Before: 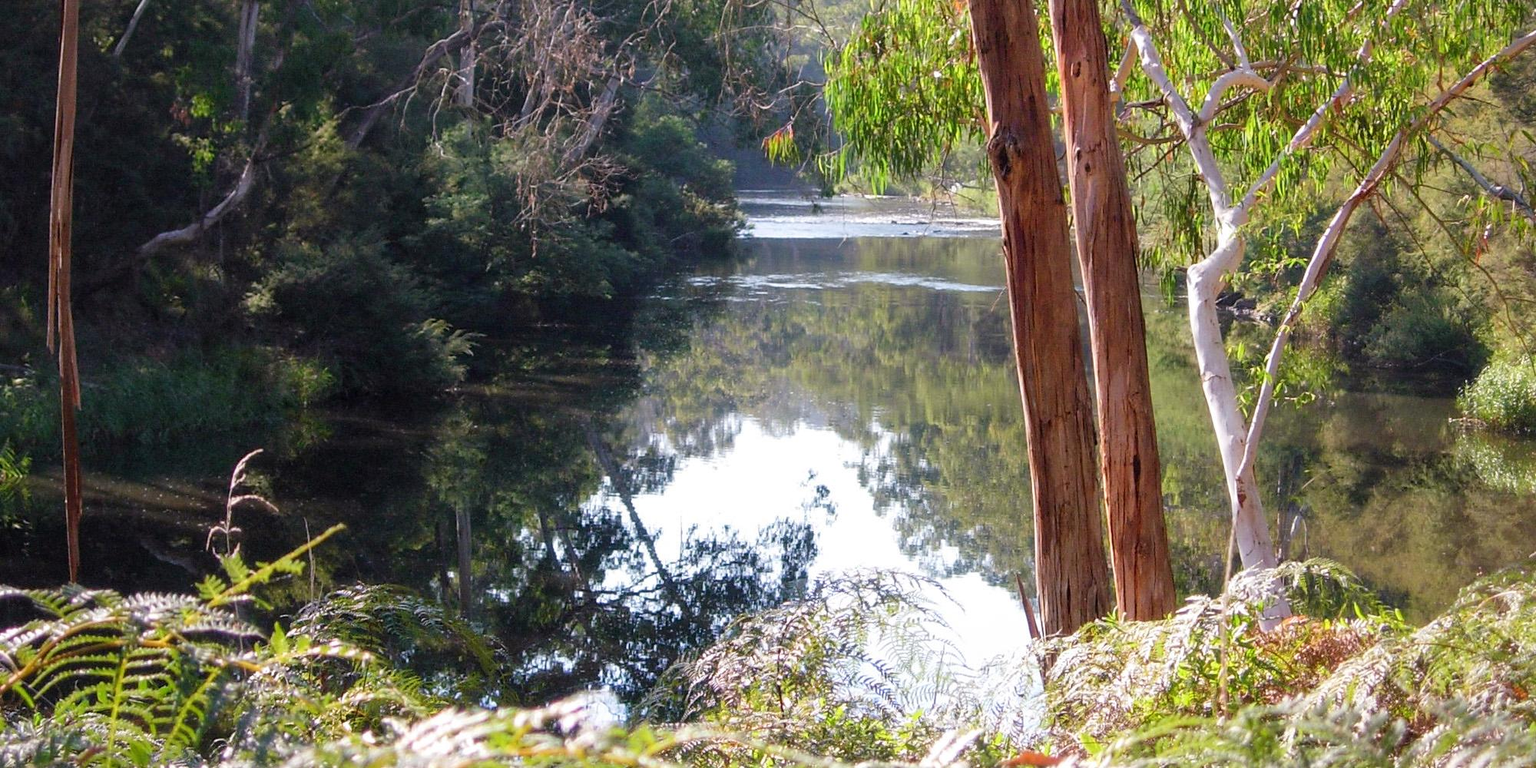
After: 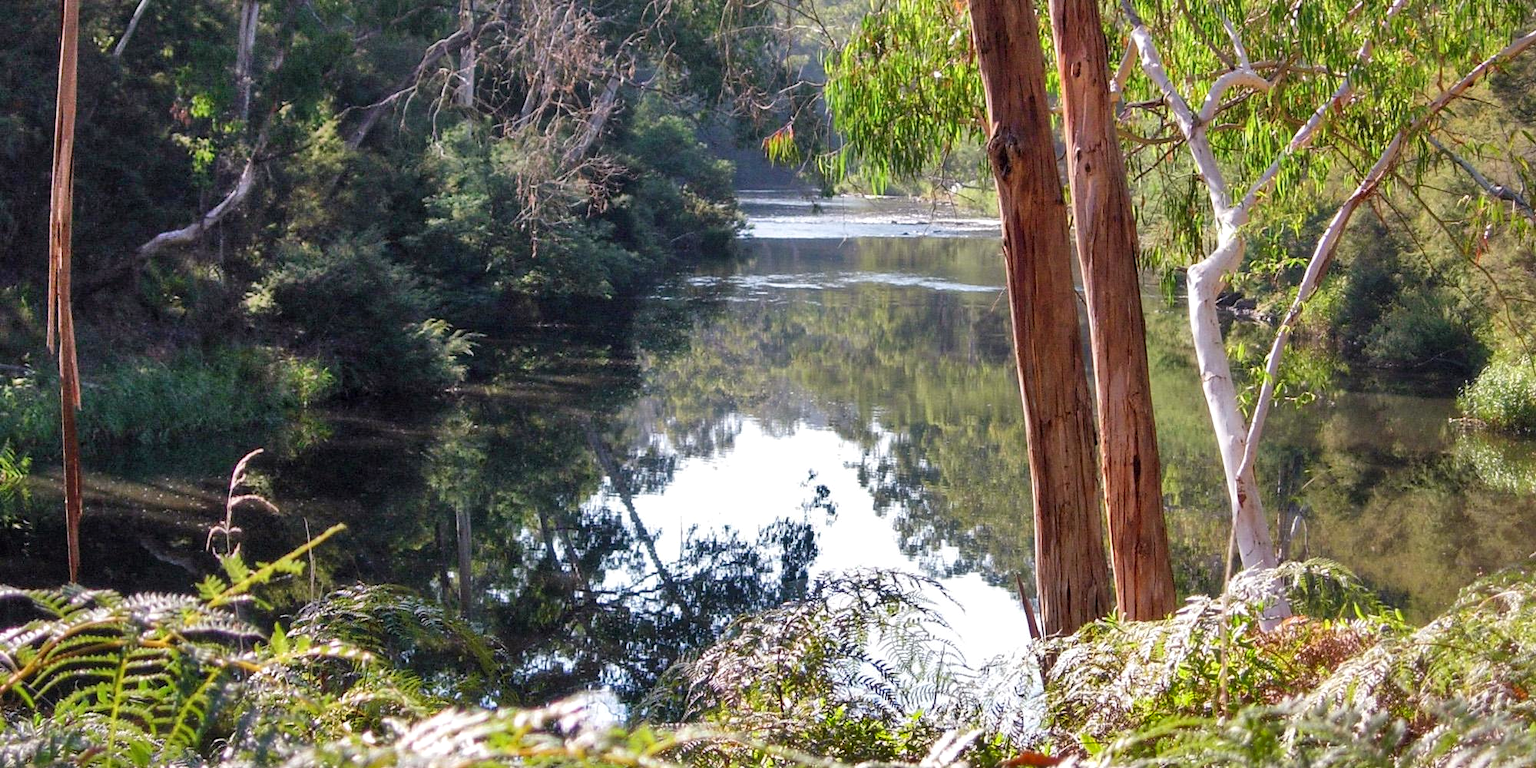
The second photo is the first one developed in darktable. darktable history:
shadows and highlights: white point adjustment 0.1, highlights -70, soften with gaussian
local contrast: highlights 100%, shadows 100%, detail 120%, midtone range 0.2
